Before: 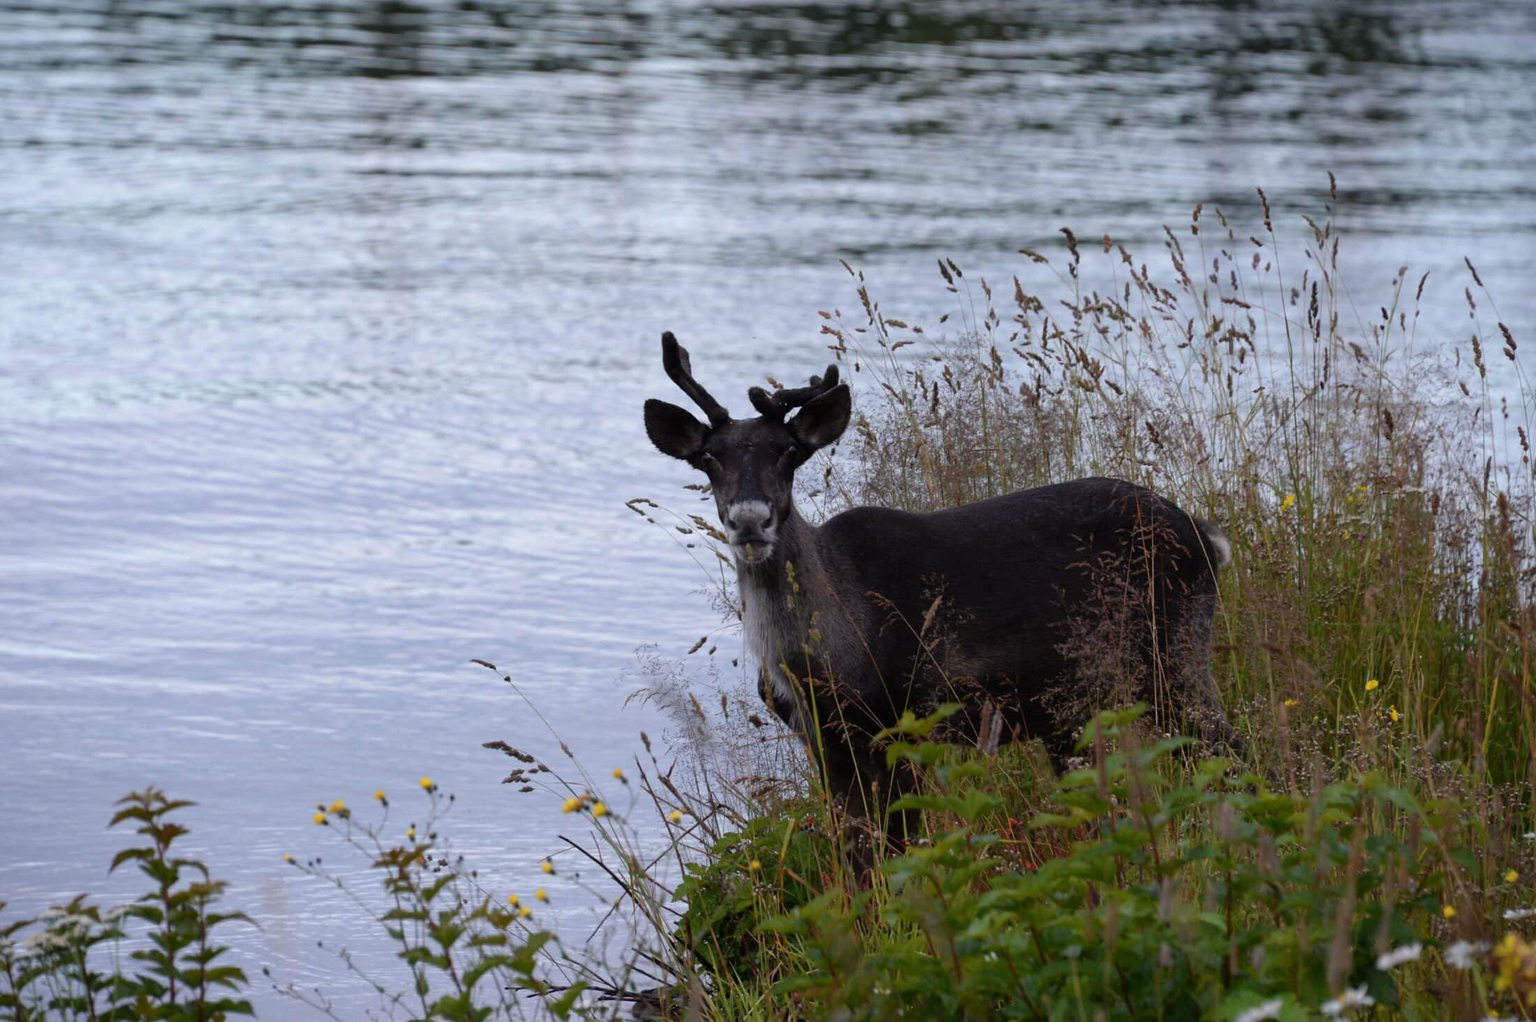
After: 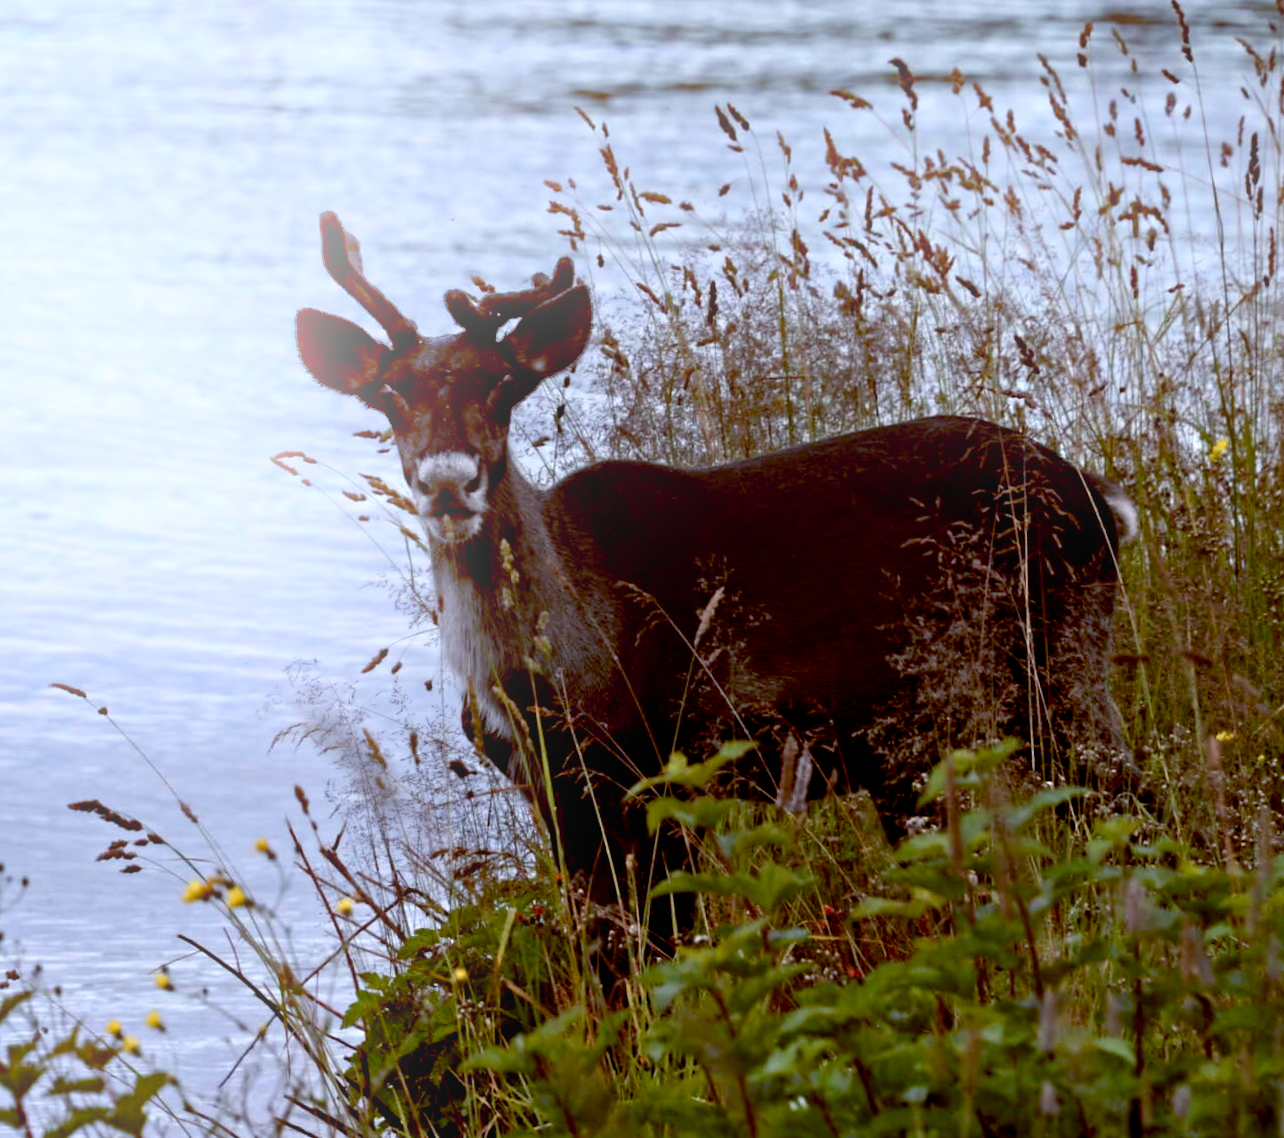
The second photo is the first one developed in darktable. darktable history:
bloom: on, module defaults
rotate and perspective: rotation -0.45°, automatic cropping original format, crop left 0.008, crop right 0.992, crop top 0.012, crop bottom 0.988
crop and rotate: left 28.256%, top 17.734%, right 12.656%, bottom 3.573%
color balance: lift [1, 1.015, 1.004, 0.985], gamma [1, 0.958, 0.971, 1.042], gain [1, 0.956, 0.977, 1.044]
contrast equalizer: y [[0.511, 0.558, 0.631, 0.632, 0.559, 0.512], [0.5 ×6], [0.5 ×6], [0 ×6], [0 ×6]]
exposure: black level correction 0.007, compensate highlight preservation false
